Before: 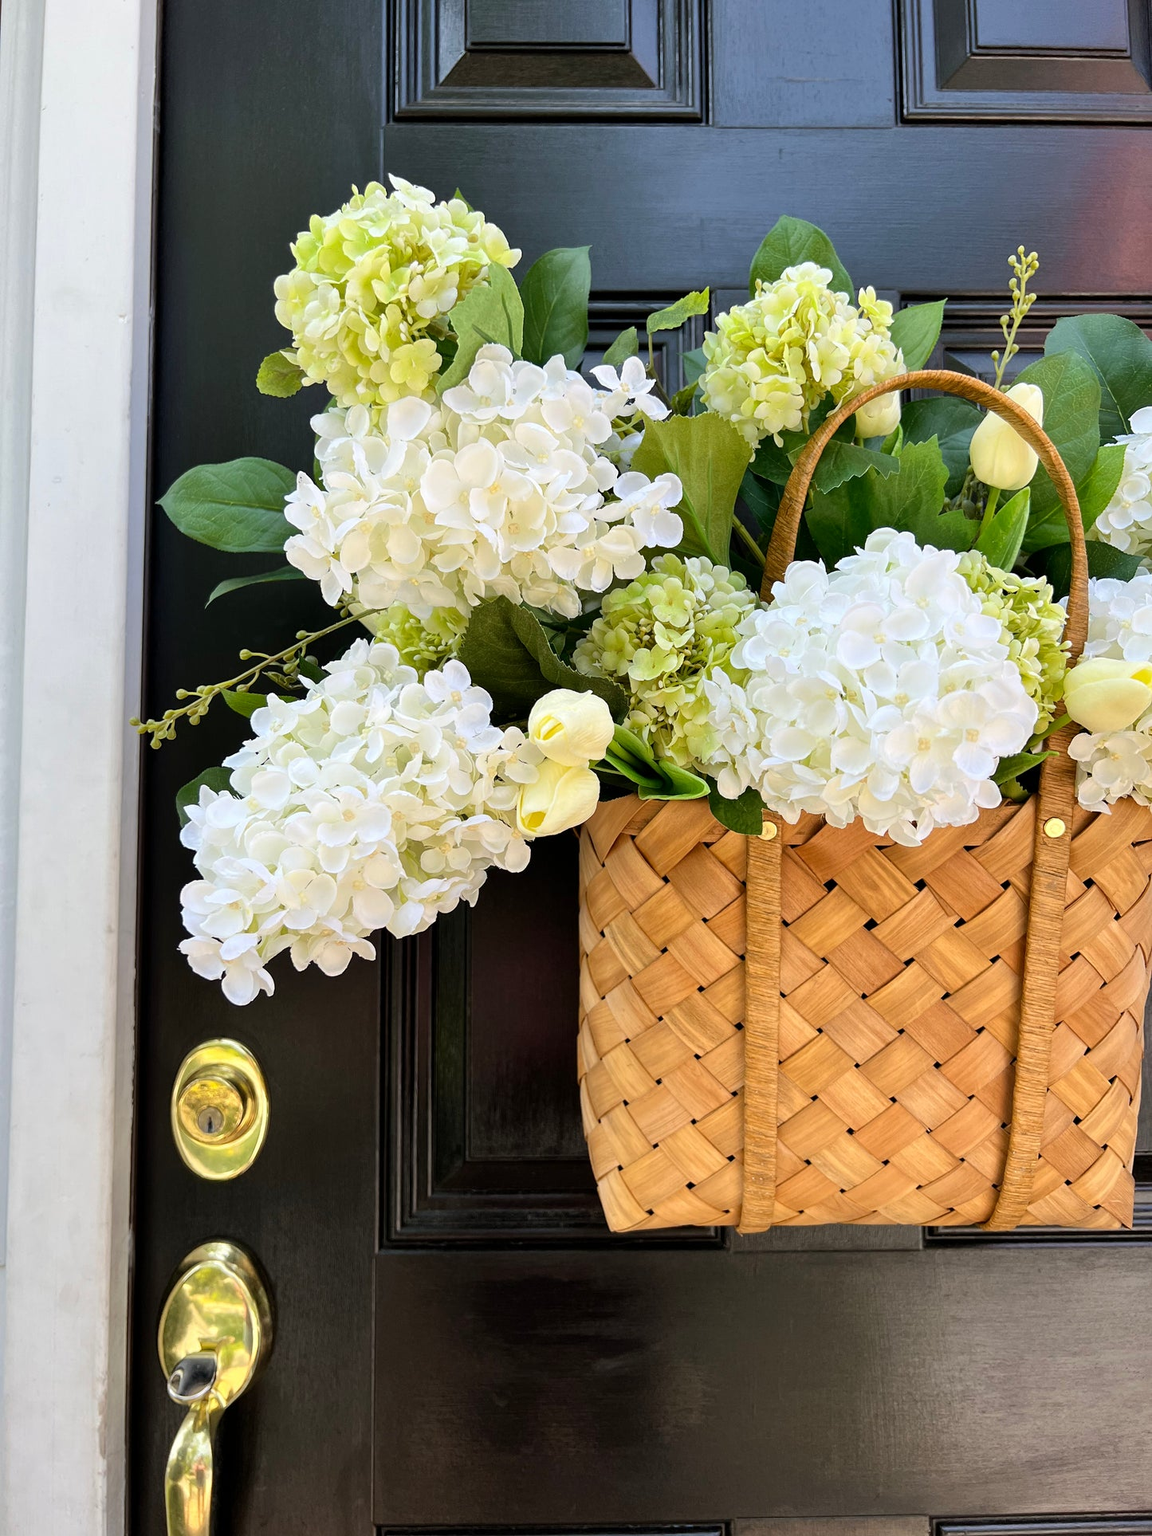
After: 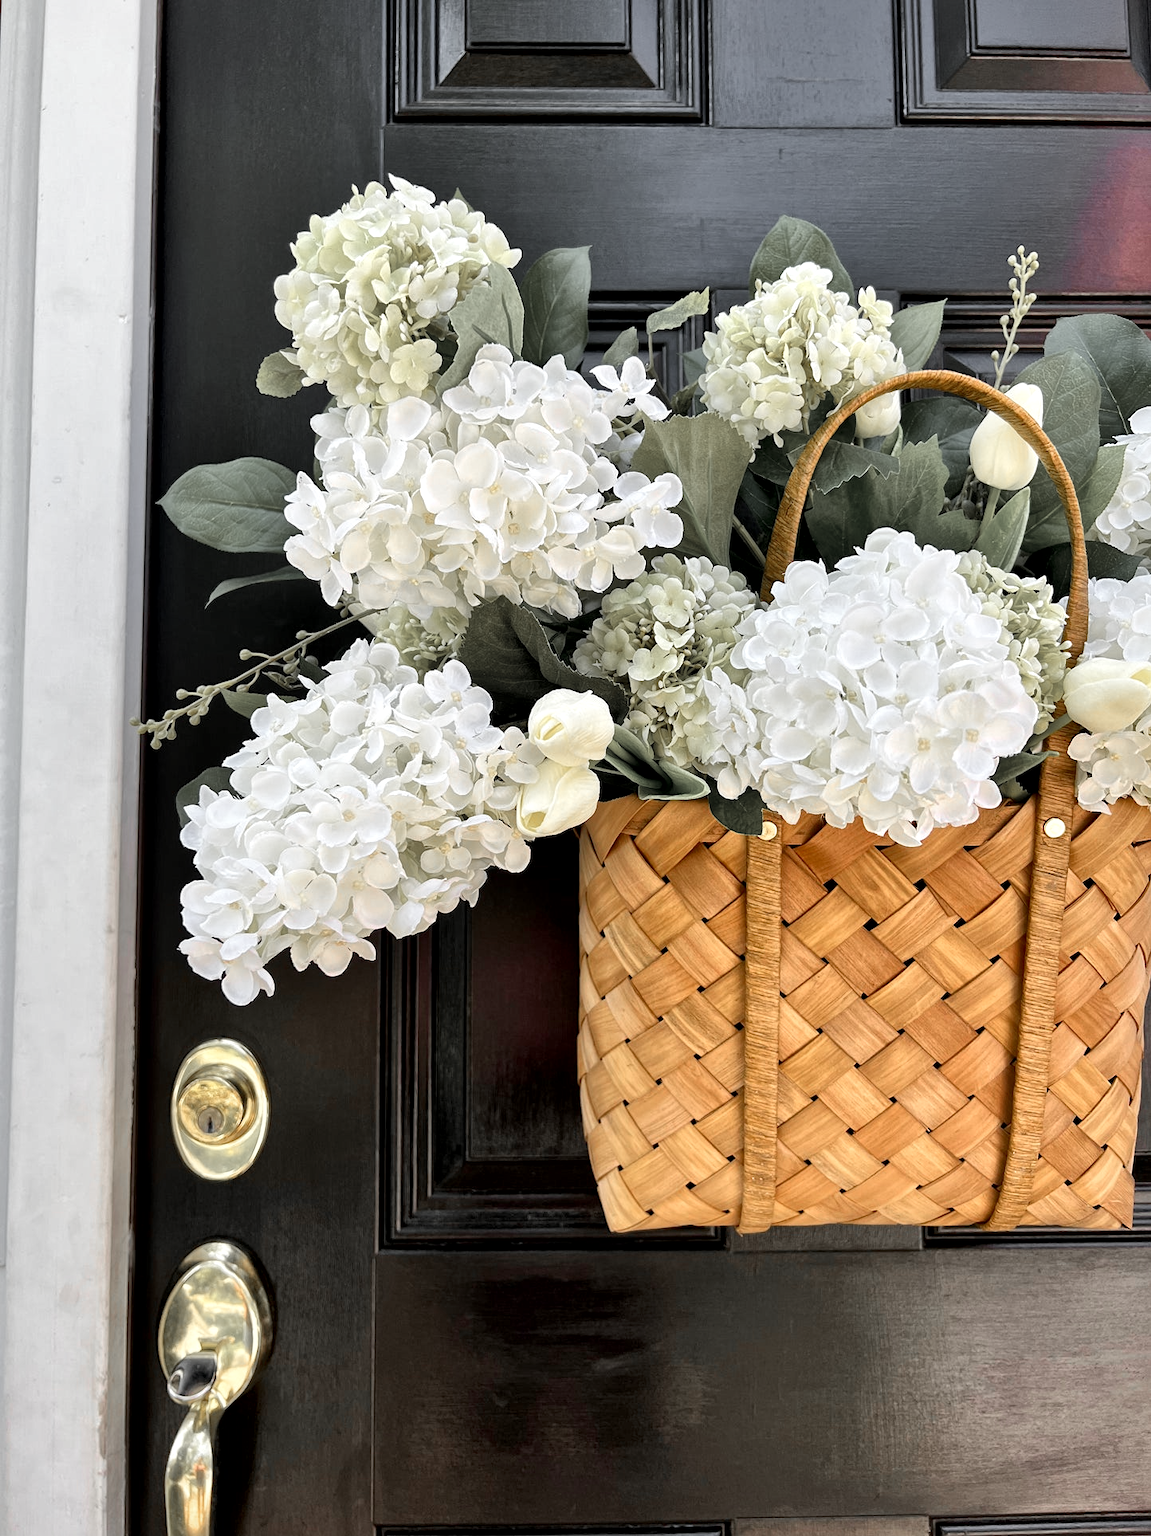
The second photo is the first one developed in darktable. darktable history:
local contrast: mode bilateral grid, contrast 25, coarseness 47, detail 151%, midtone range 0.2
color zones: curves: ch1 [(0, 0.638) (0.193, 0.442) (0.286, 0.15) (0.429, 0.14) (0.571, 0.142) (0.714, 0.154) (0.857, 0.175) (1, 0.638)]
